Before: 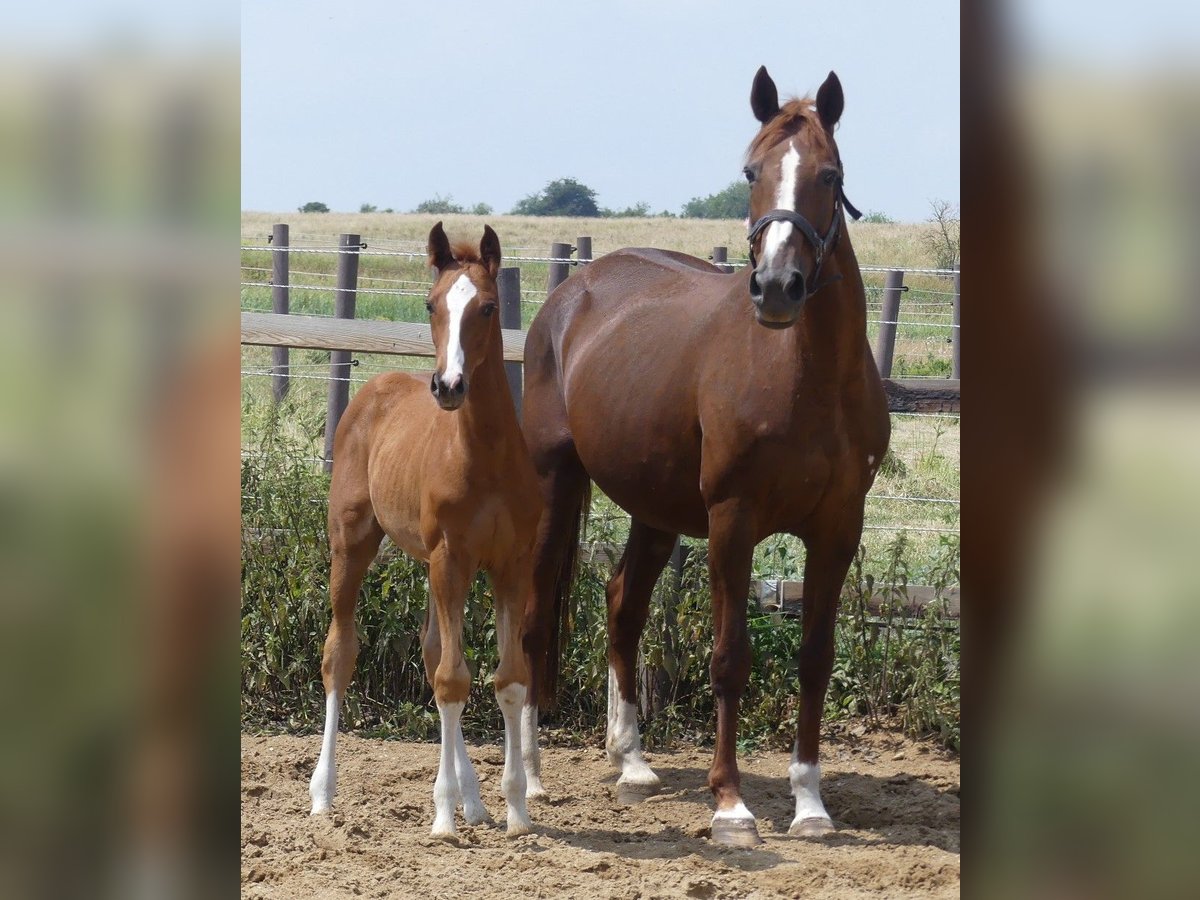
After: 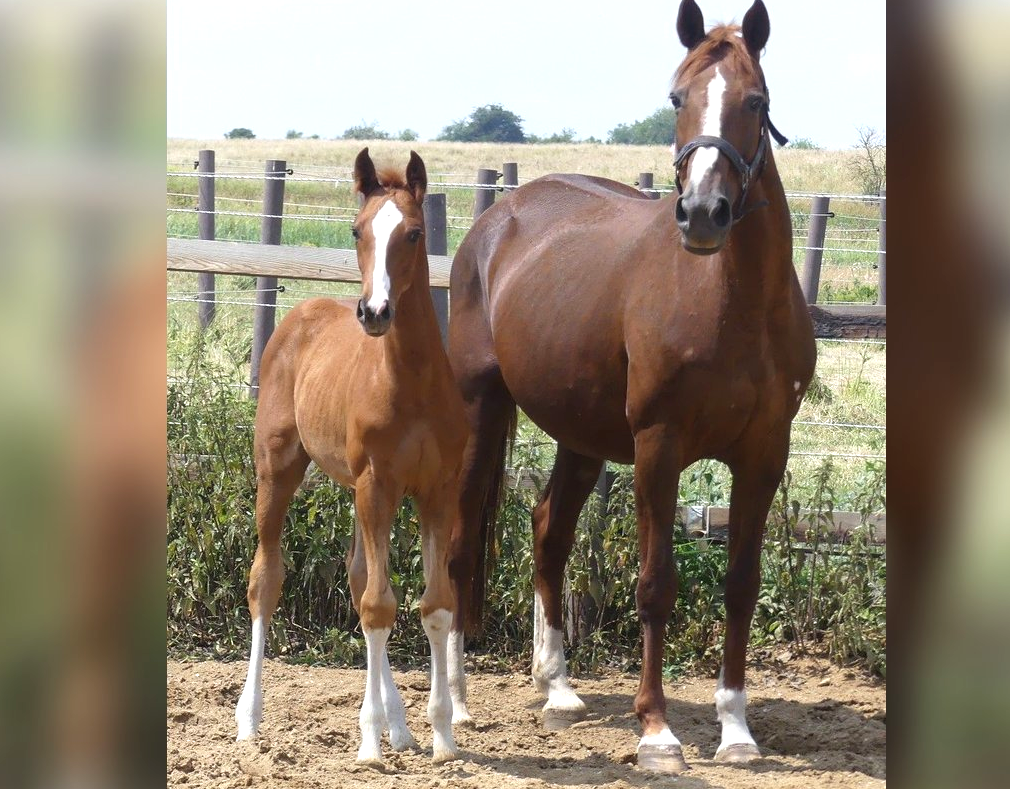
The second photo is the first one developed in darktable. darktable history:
exposure: black level correction 0, exposure 0.587 EV, compensate exposure bias true, compensate highlight preservation false
crop: left 6.232%, top 8.269%, right 9.533%, bottom 4.004%
